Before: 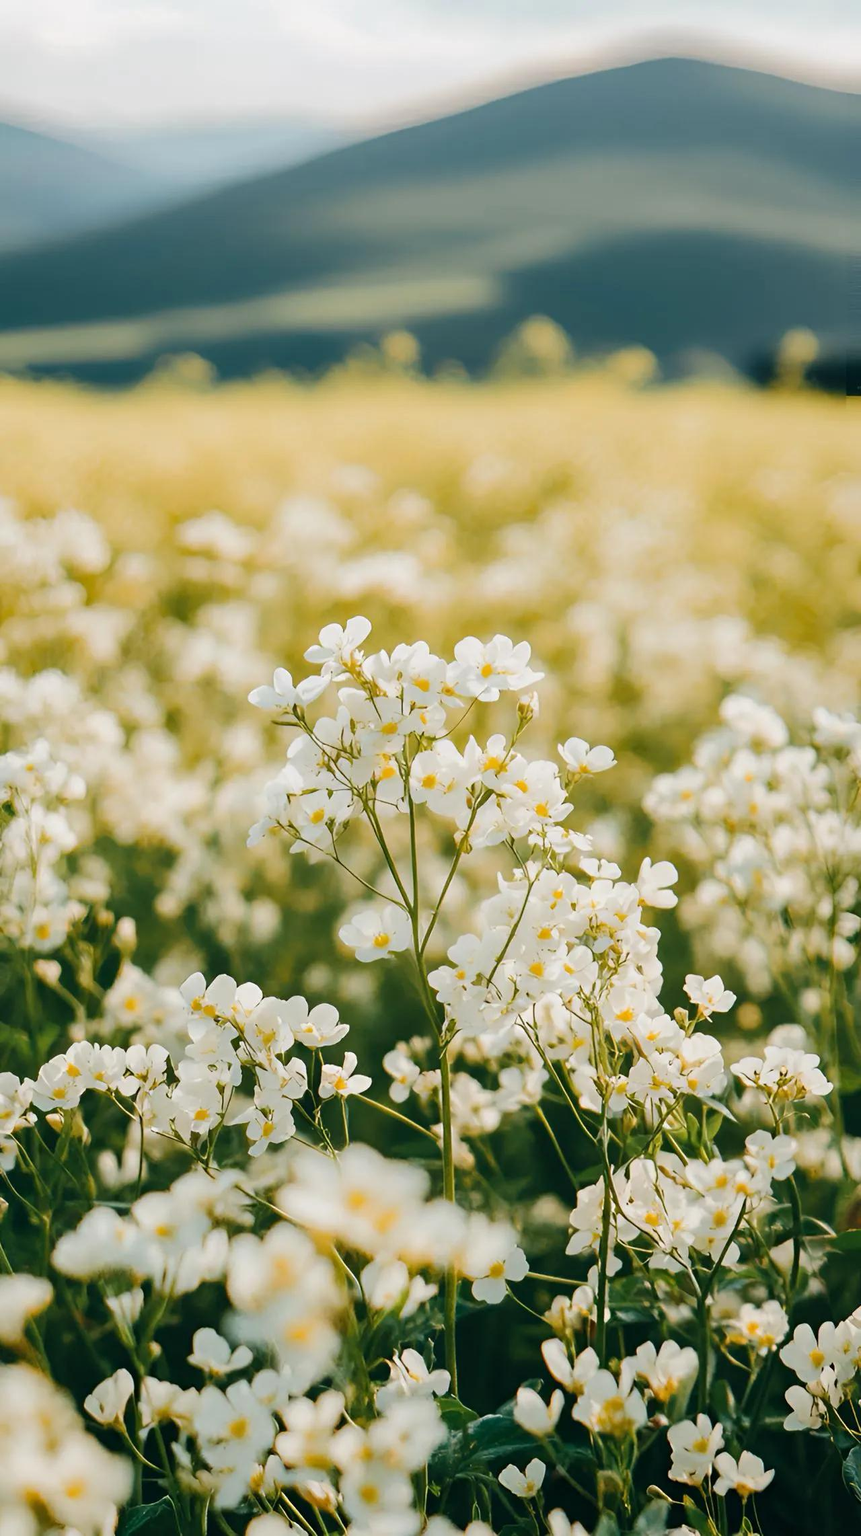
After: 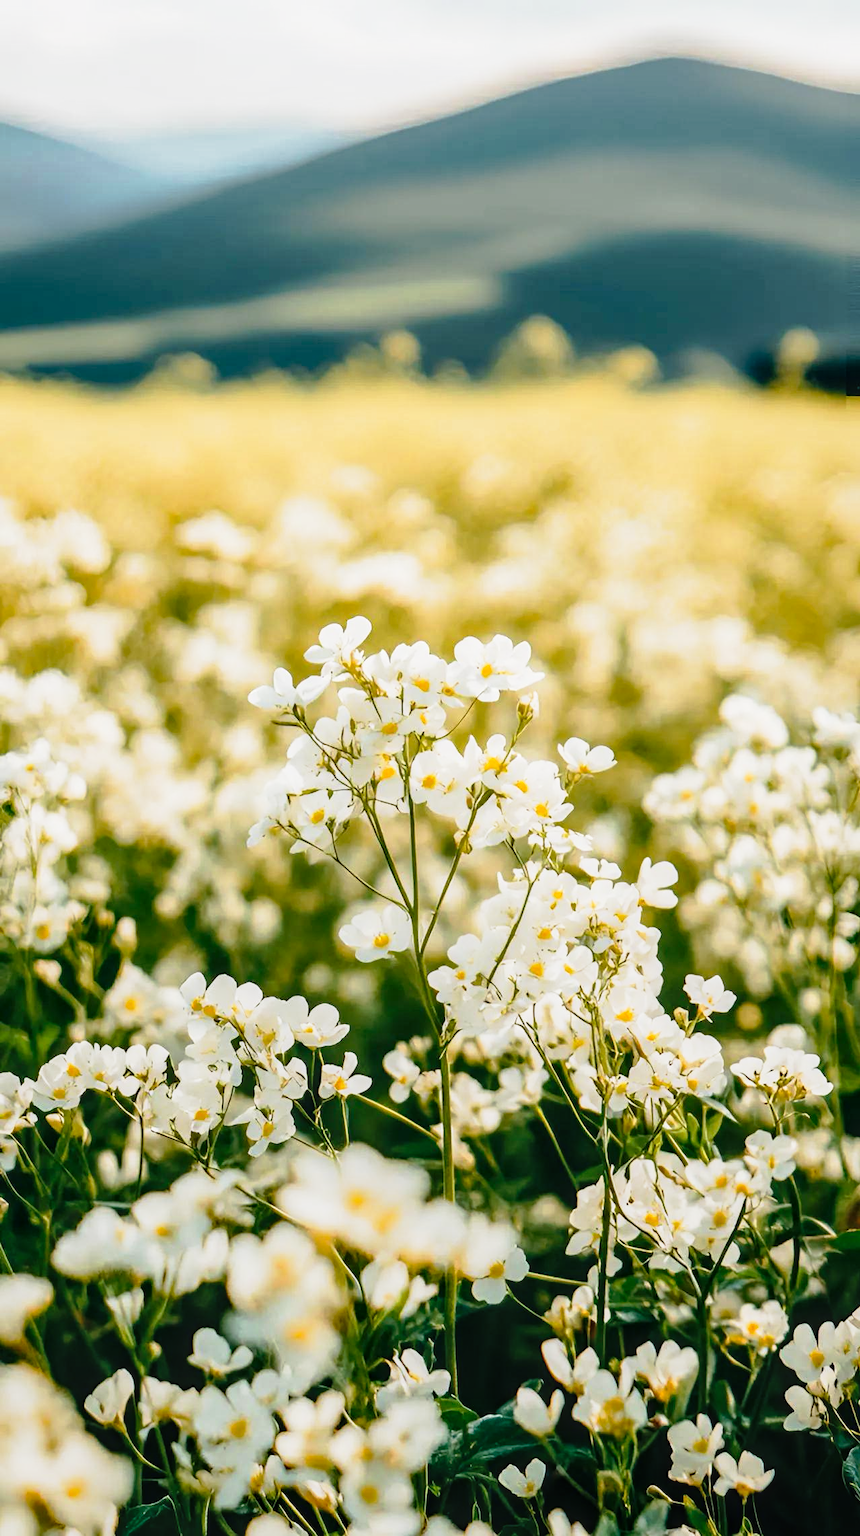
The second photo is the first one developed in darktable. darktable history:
tone curve: curves: ch0 [(0, 0) (0.105, 0.068) (0.195, 0.162) (0.283, 0.283) (0.384, 0.404) (0.485, 0.531) (0.638, 0.681) (0.795, 0.879) (1, 0.977)]; ch1 [(0, 0) (0.161, 0.092) (0.35, 0.33) (0.379, 0.401) (0.456, 0.469) (0.498, 0.503) (0.531, 0.537) (0.596, 0.621) (0.635, 0.671) (1, 1)]; ch2 [(0, 0) (0.371, 0.362) (0.437, 0.437) (0.483, 0.484) (0.53, 0.515) (0.56, 0.58) (0.622, 0.606) (1, 1)], preserve colors none
local contrast: on, module defaults
